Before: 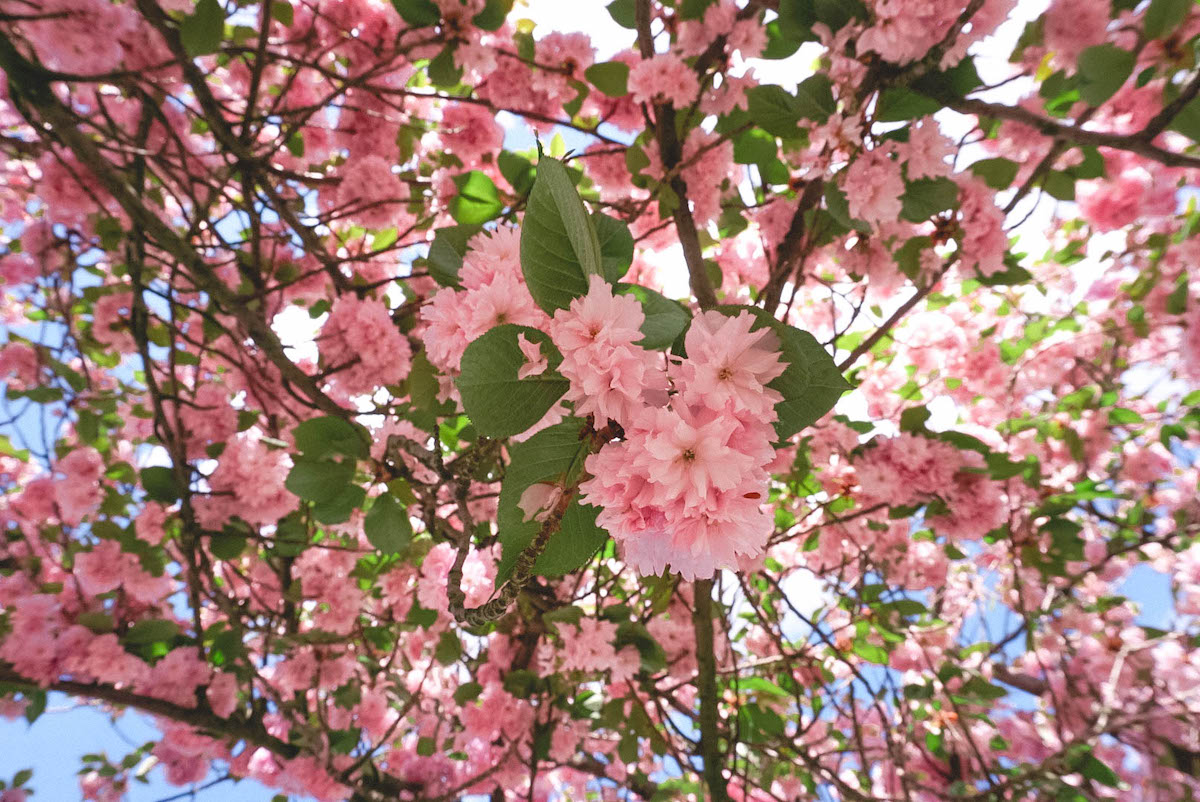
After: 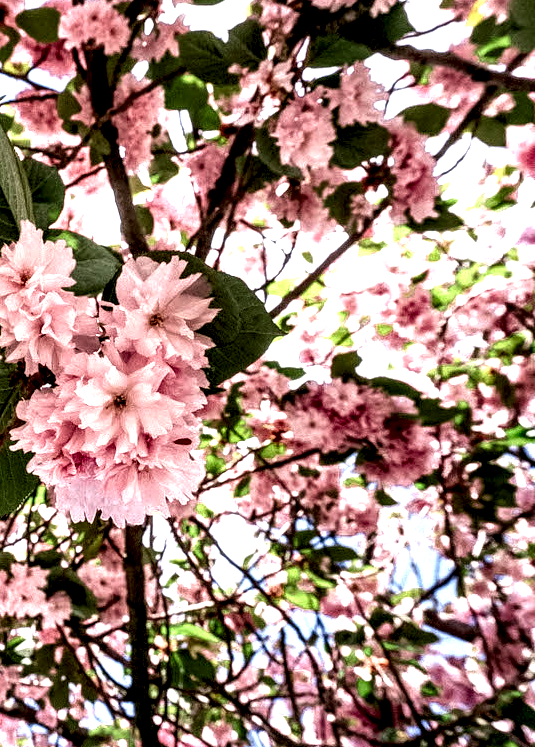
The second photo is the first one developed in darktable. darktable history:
local contrast: highlights 115%, shadows 41%, detail 293%
shadows and highlights: highlights color adjustment 55.93%, soften with gaussian
crop: left 47.479%, top 6.837%, right 7.92%
